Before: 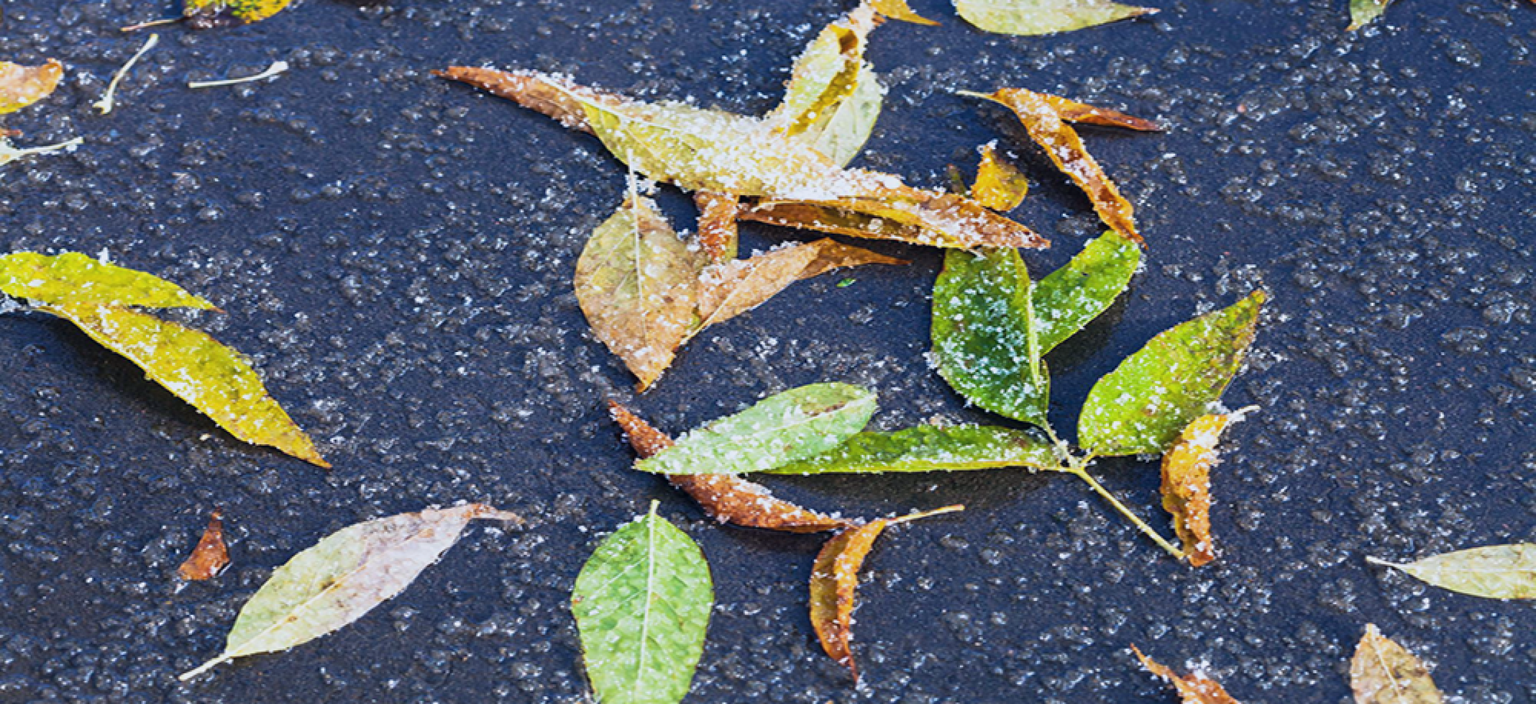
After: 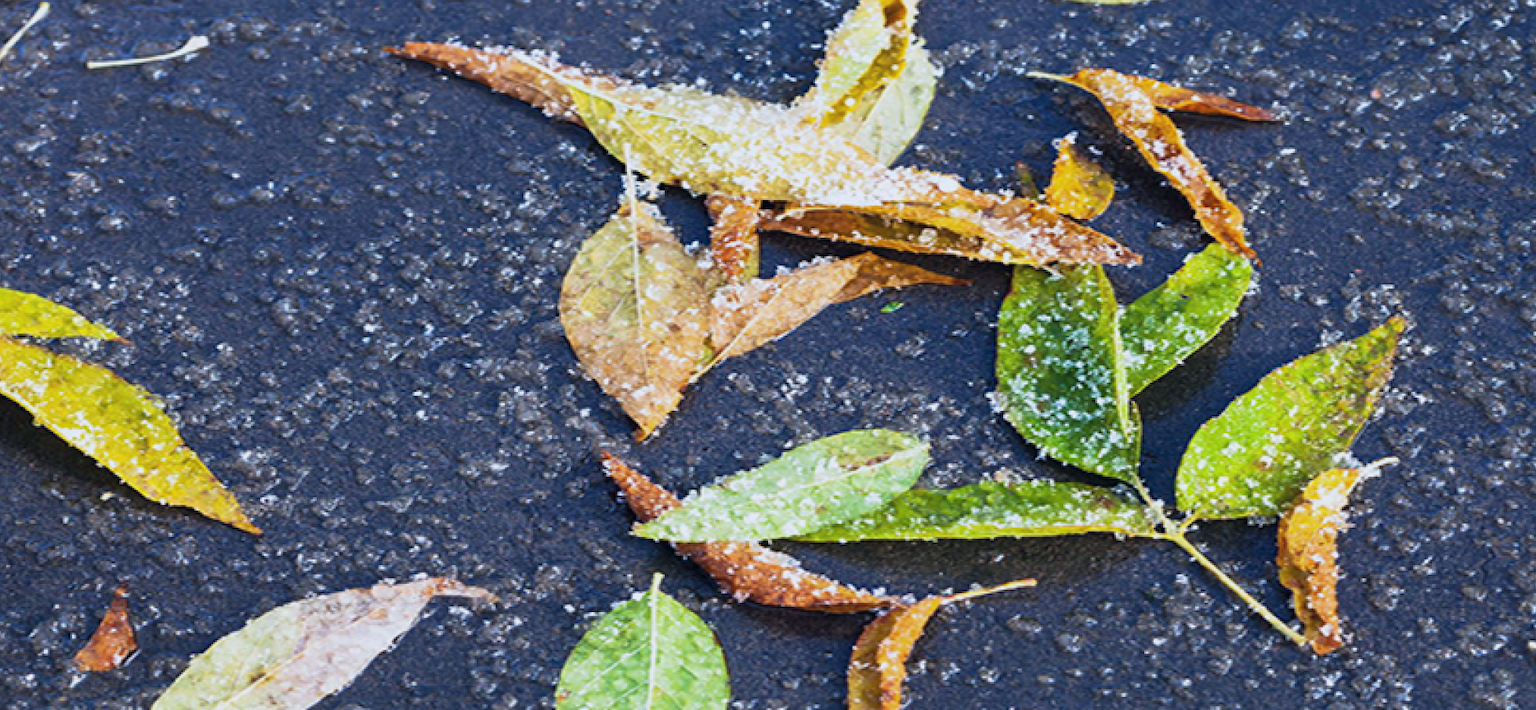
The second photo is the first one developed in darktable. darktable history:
crop and rotate: left 7.67%, top 4.609%, right 10.633%, bottom 12.986%
